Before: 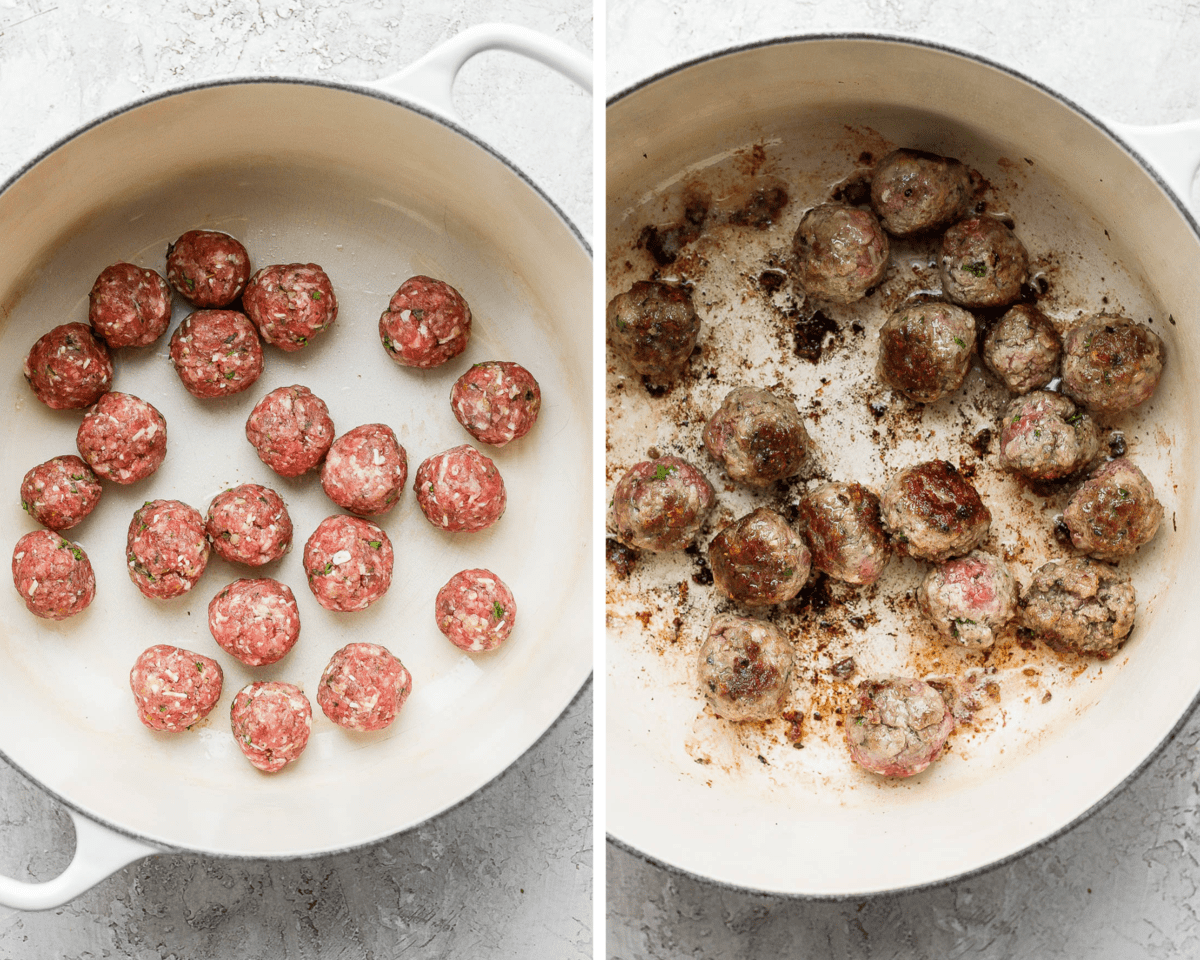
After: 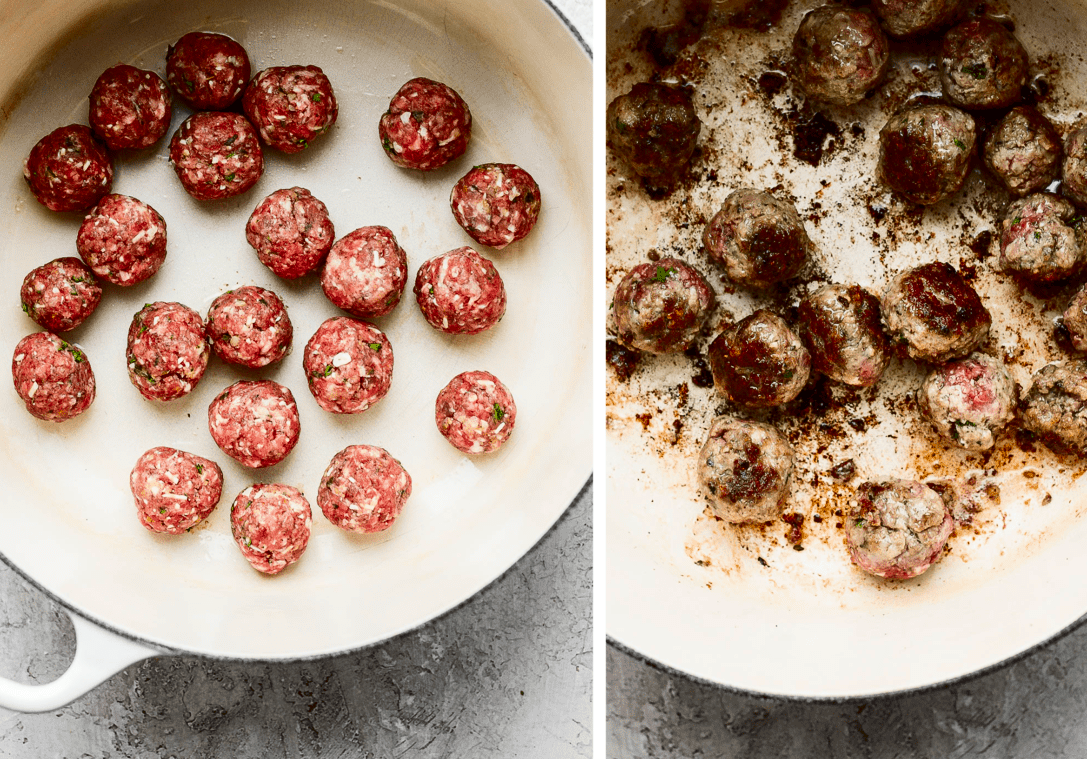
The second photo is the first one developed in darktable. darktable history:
contrast brightness saturation: contrast 0.221, brightness -0.185, saturation 0.238
crop: top 20.627%, right 9.37%, bottom 0.301%
